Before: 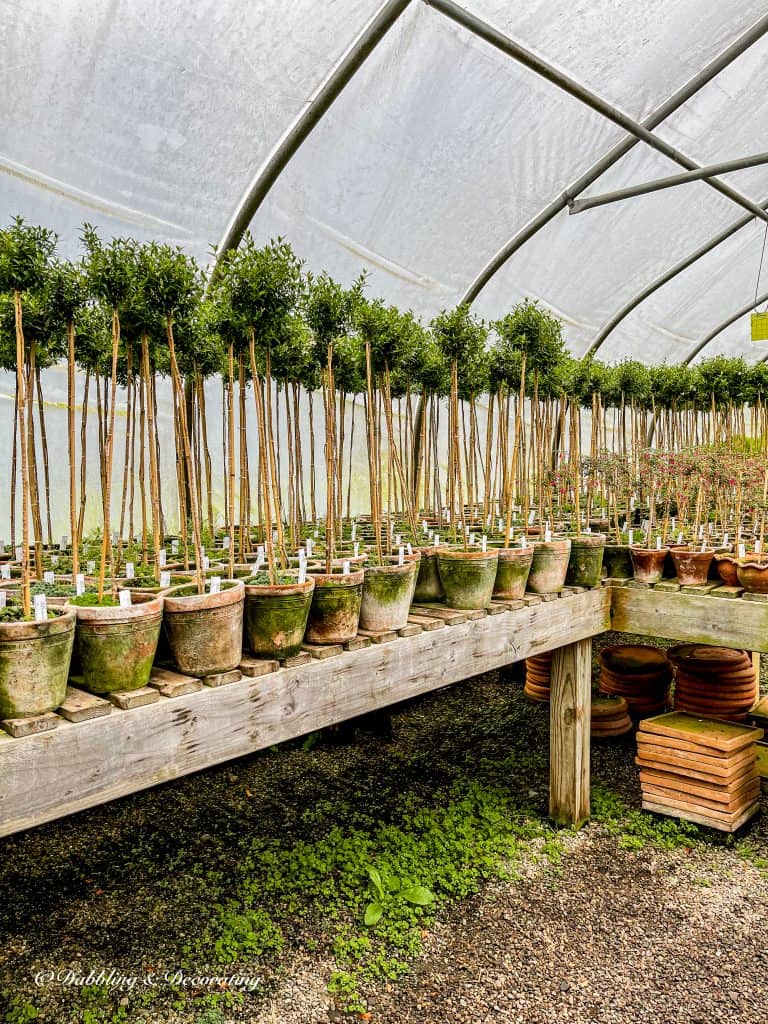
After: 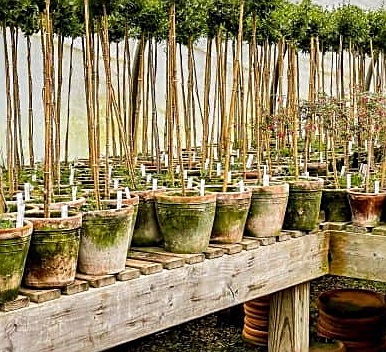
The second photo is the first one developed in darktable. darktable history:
sharpen: on, module defaults
crop: left 36.74%, top 34.789%, right 12.934%, bottom 30.738%
